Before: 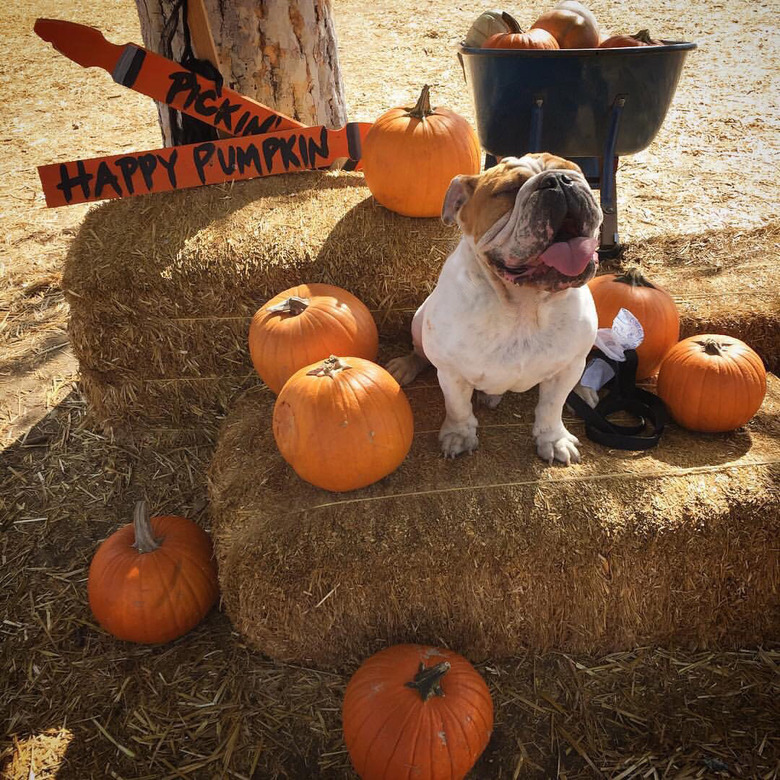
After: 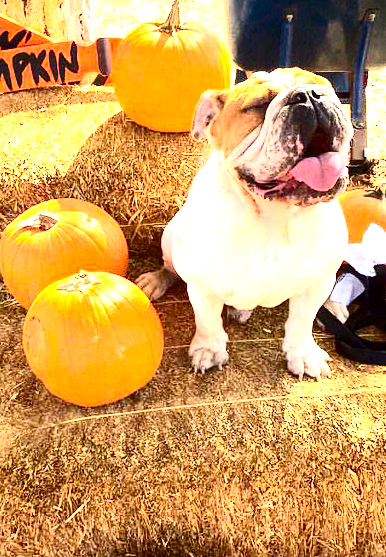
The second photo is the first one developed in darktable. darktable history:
local contrast: mode bilateral grid, contrast 20, coarseness 50, detail 130%, midtone range 0.2
contrast brightness saturation: contrast 0.4, brightness 0.05, saturation 0.25
crop: left 32.075%, top 10.976%, right 18.355%, bottom 17.596%
exposure: black level correction 0.005, exposure 2.084 EV, compensate highlight preservation false
